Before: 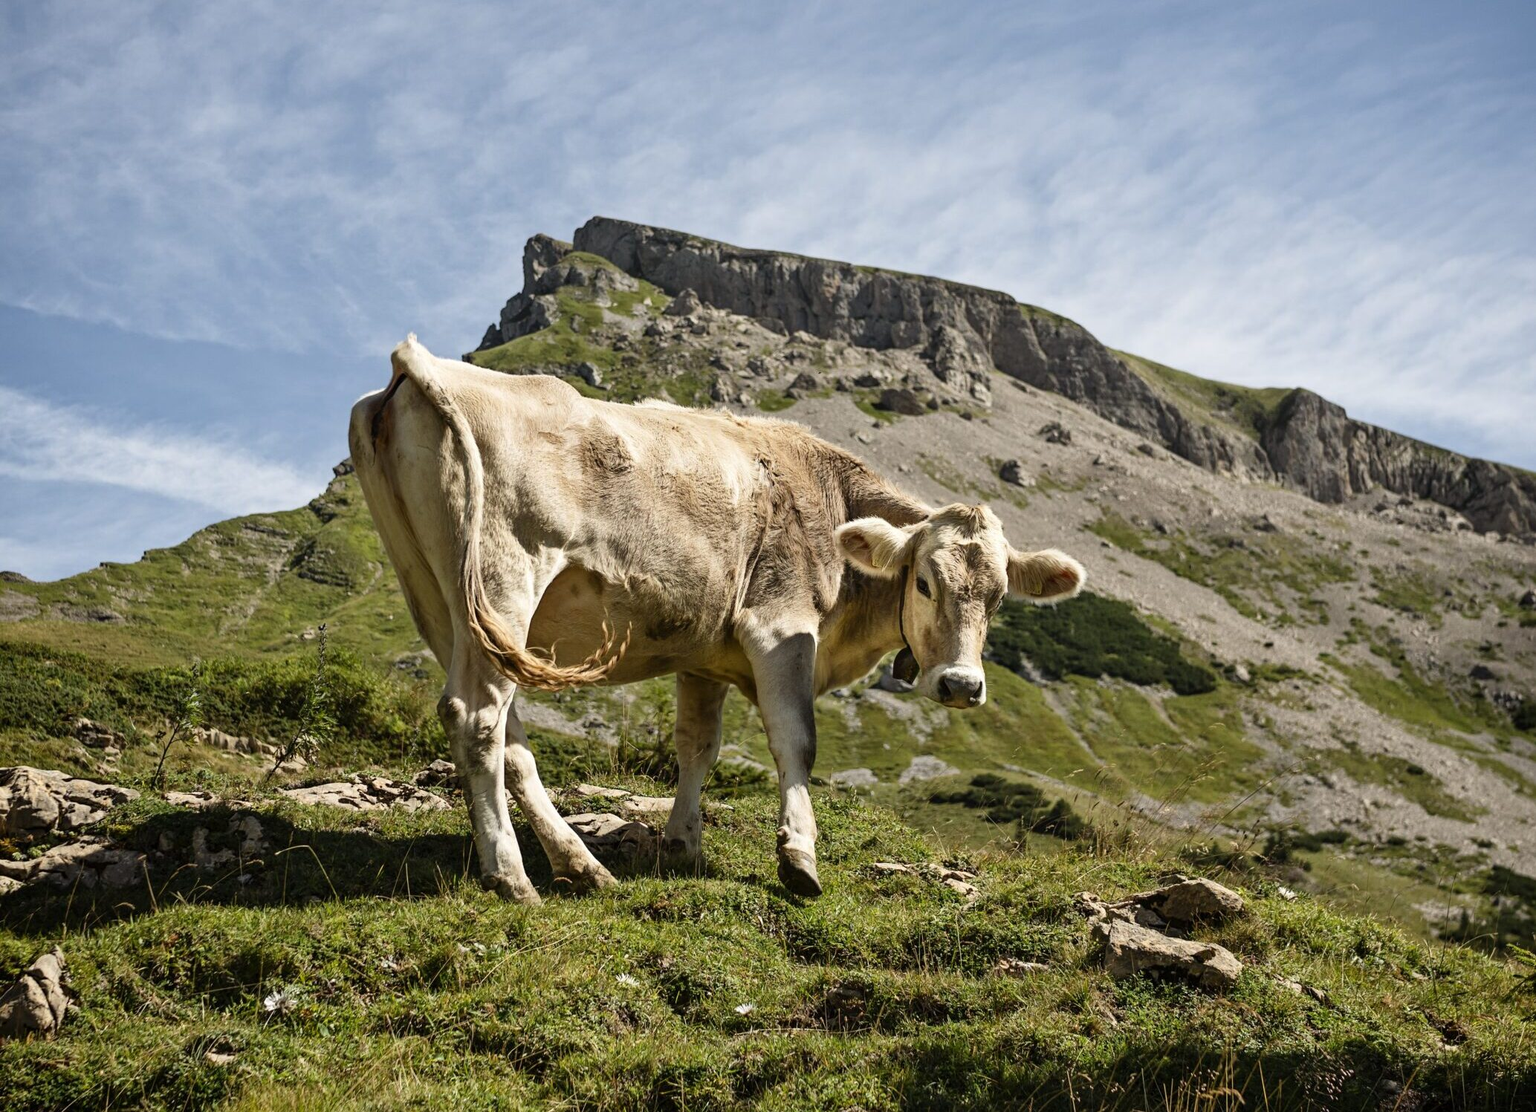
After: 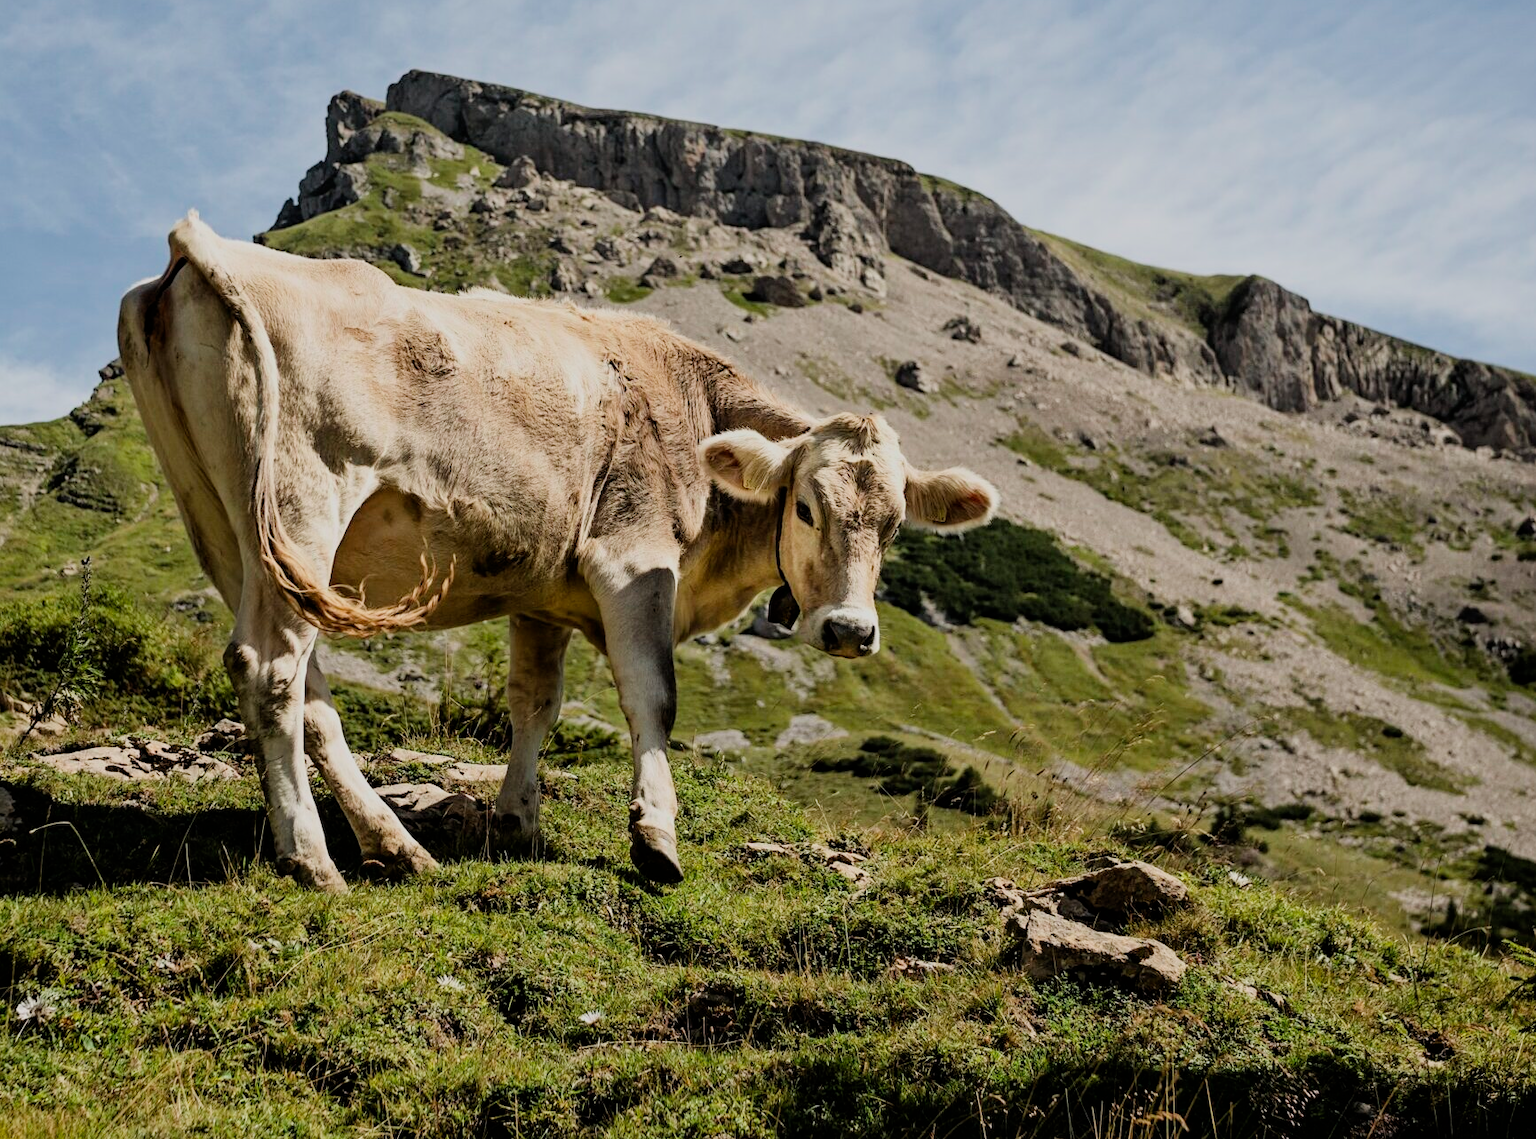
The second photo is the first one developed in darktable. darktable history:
filmic rgb: black relative exposure -7.65 EV, white relative exposure 4.56 EV, hardness 3.61, contrast 1.05
crop: left 16.315%, top 14.246%
